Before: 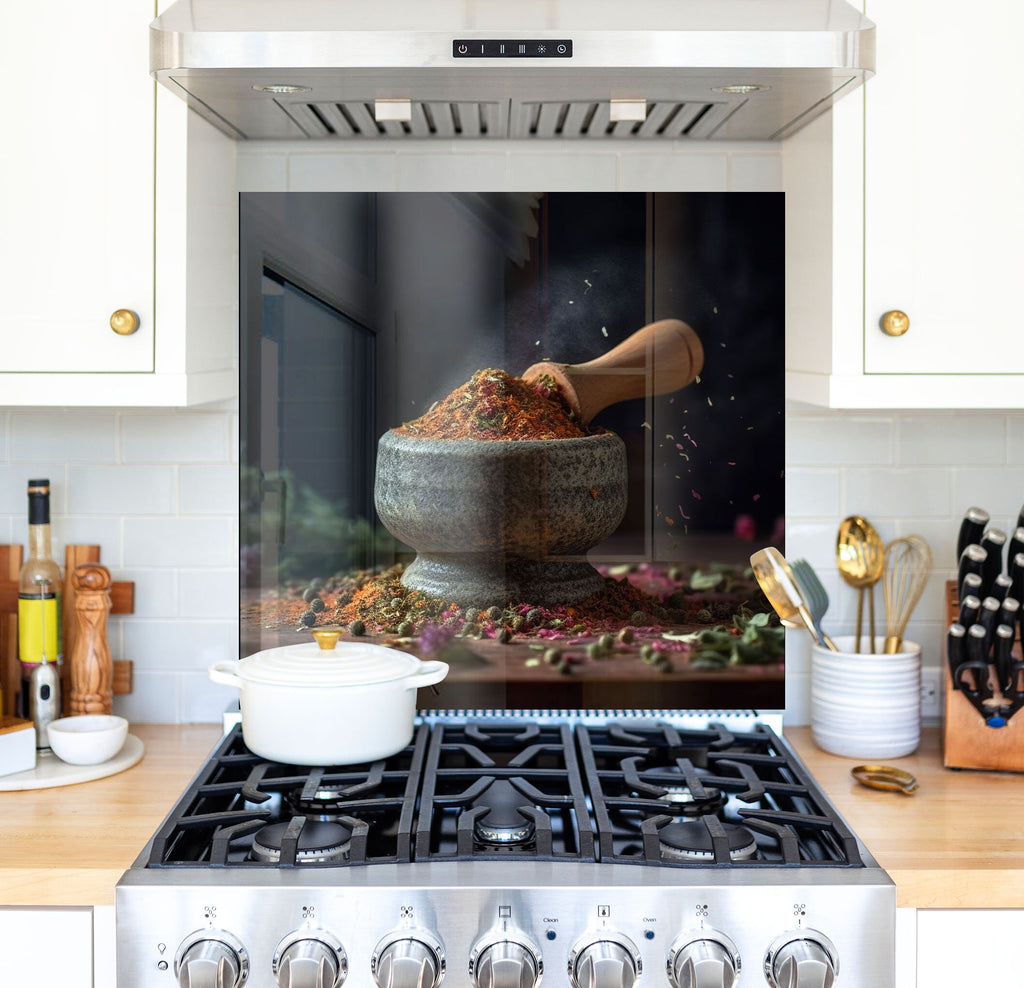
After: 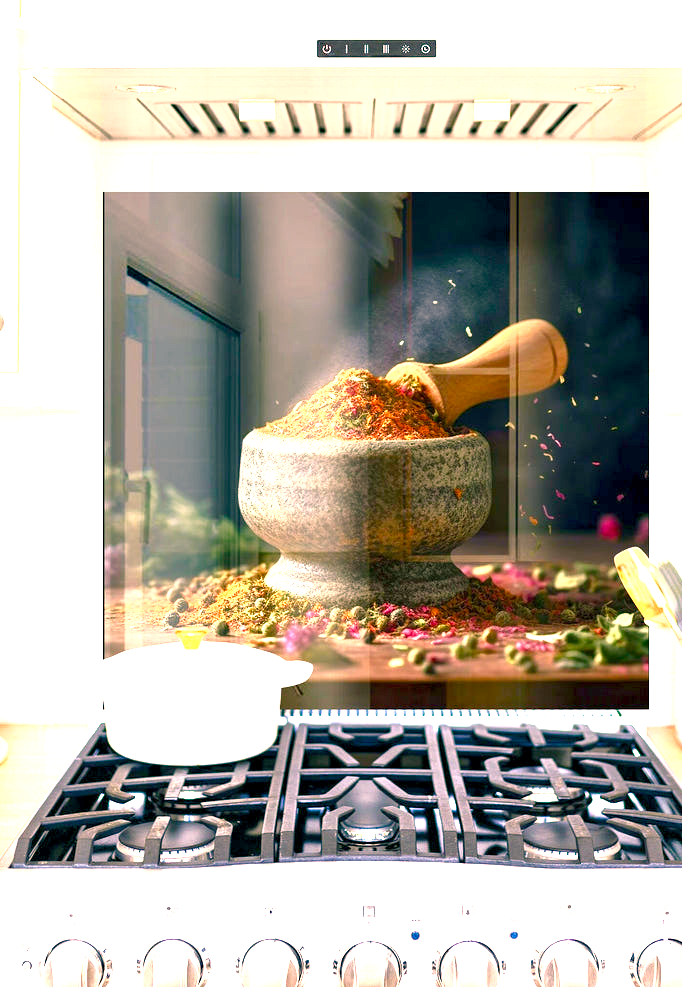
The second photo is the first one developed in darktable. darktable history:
crop and rotate: left 13.369%, right 20.019%
color correction: highlights a* 21.82, highlights b* 22.32
exposure: black level correction 0.001, exposure 1.71 EV, compensate highlight preservation false
shadows and highlights: shadows 25.32, white point adjustment -2.99, highlights -29.94
color balance rgb: power › chroma 2.167%, power › hue 168.74°, linear chroma grading › global chroma 9.805%, perceptual saturation grading › global saturation 20%, perceptual saturation grading › highlights -50.1%, perceptual saturation grading › shadows 31.188%, perceptual brilliance grading › global brilliance 11.552%, global vibrance 20%
